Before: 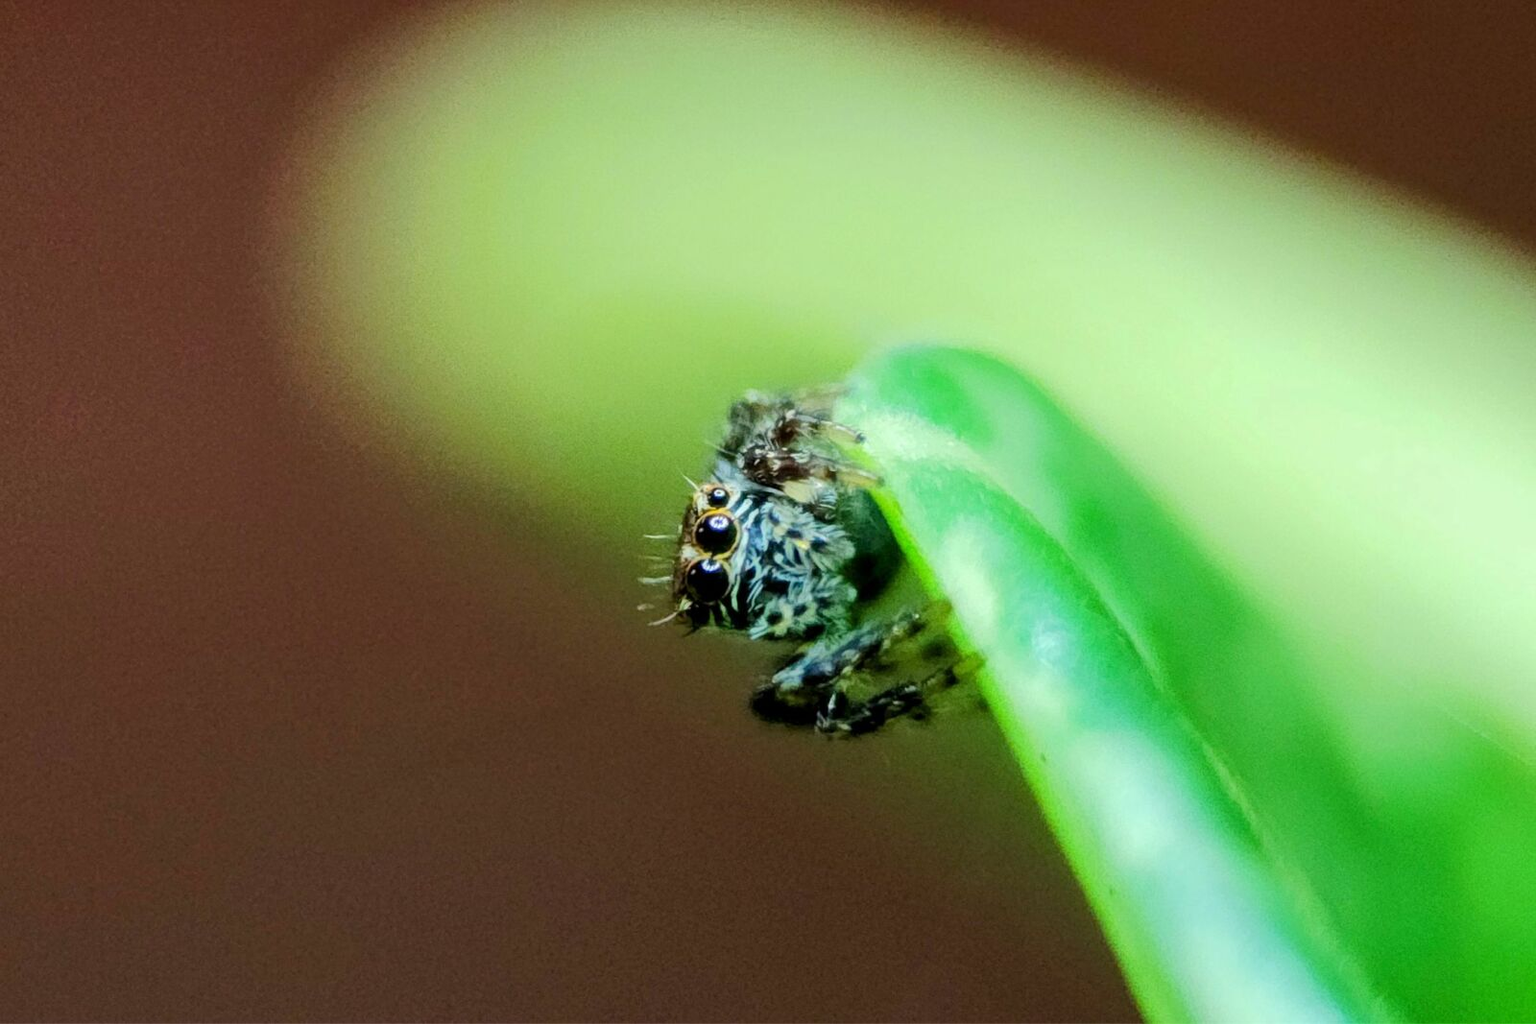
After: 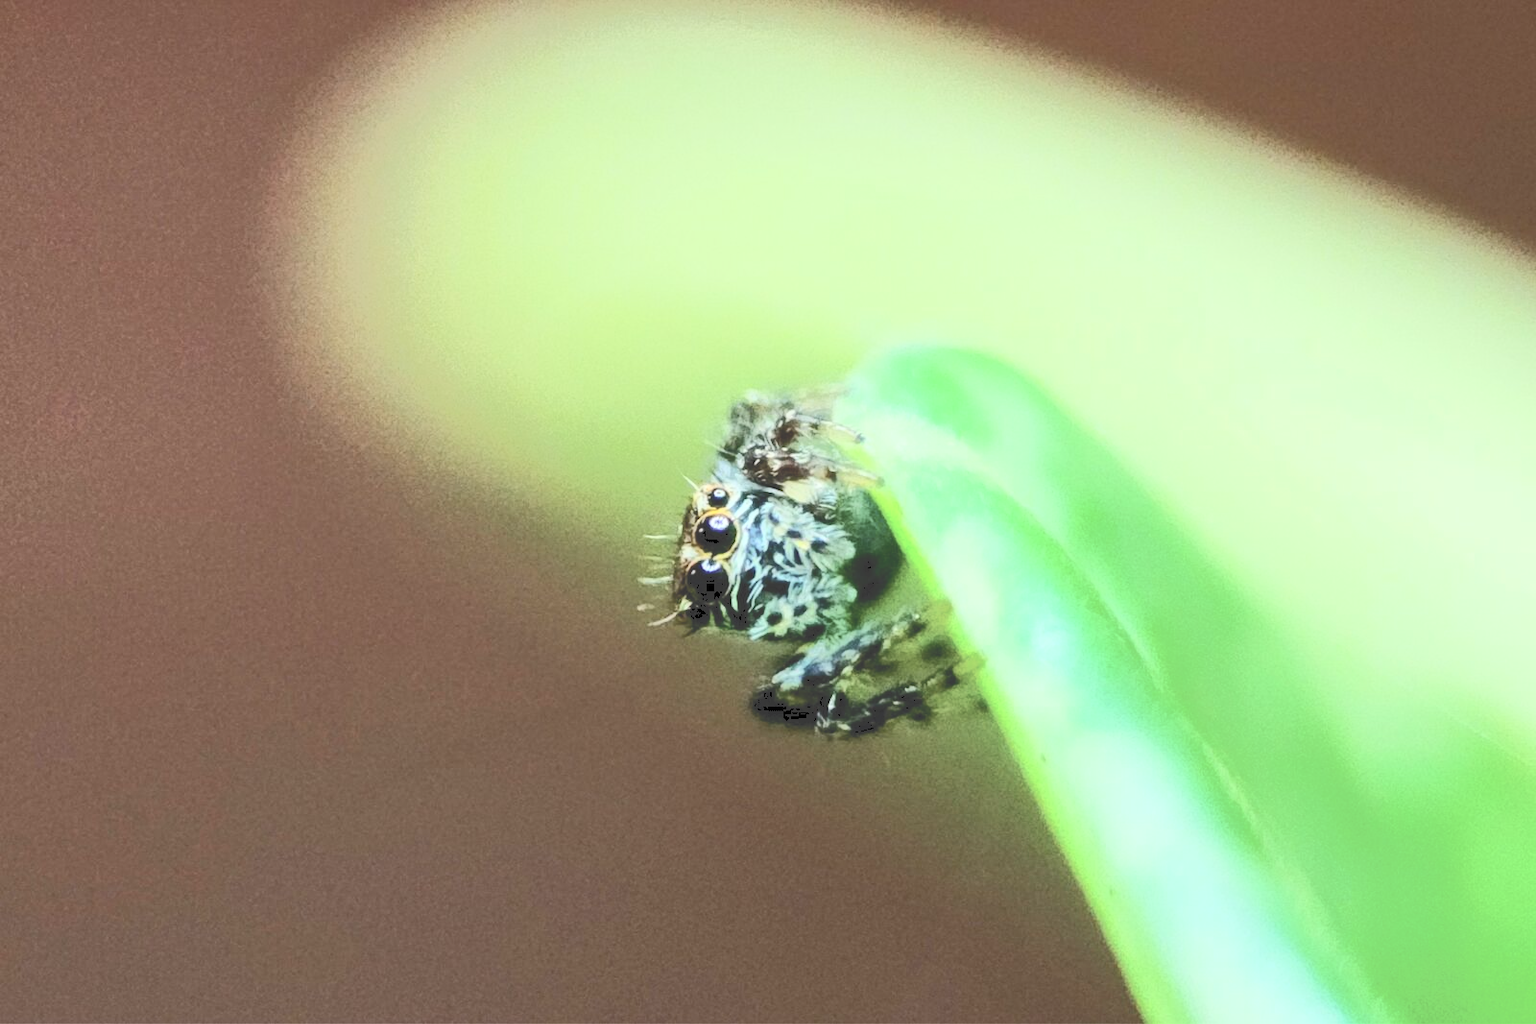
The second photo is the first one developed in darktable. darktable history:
contrast brightness saturation: contrast 0.417, brightness 0.565, saturation -0.194
tone curve: curves: ch0 [(0, 0) (0.003, 0.217) (0.011, 0.217) (0.025, 0.229) (0.044, 0.243) (0.069, 0.253) (0.1, 0.265) (0.136, 0.281) (0.177, 0.305) (0.224, 0.331) (0.277, 0.369) (0.335, 0.415) (0.399, 0.472) (0.468, 0.543) (0.543, 0.609) (0.623, 0.676) (0.709, 0.734) (0.801, 0.798) (0.898, 0.849) (1, 1)], color space Lab, independent channels, preserve colors none
